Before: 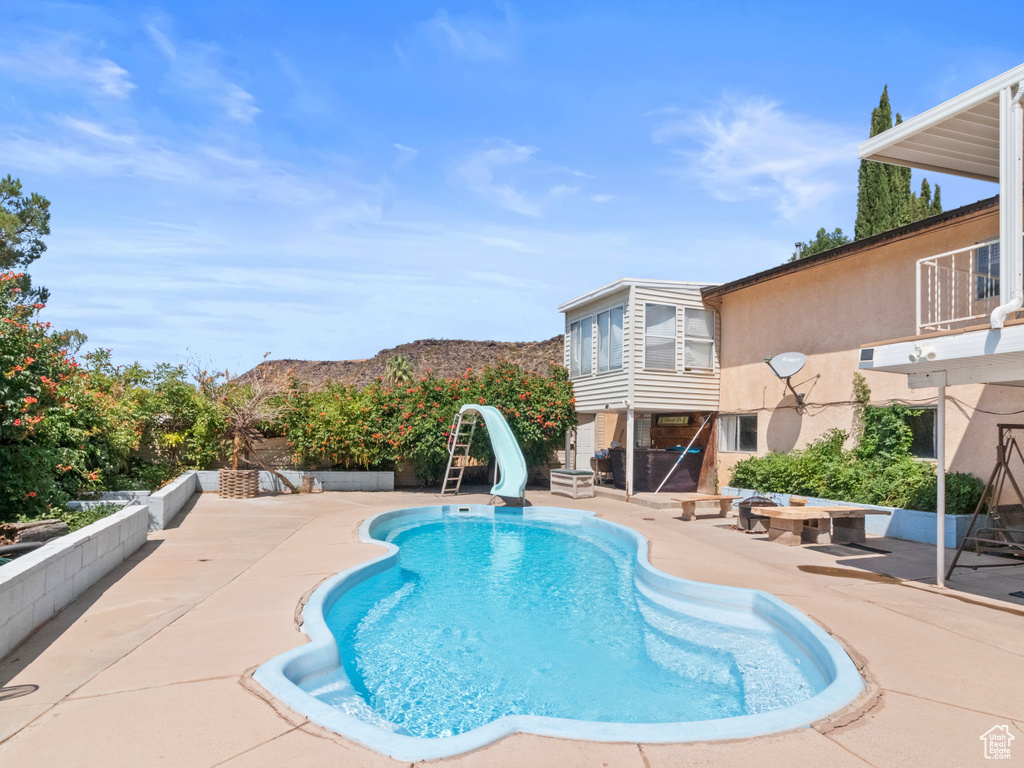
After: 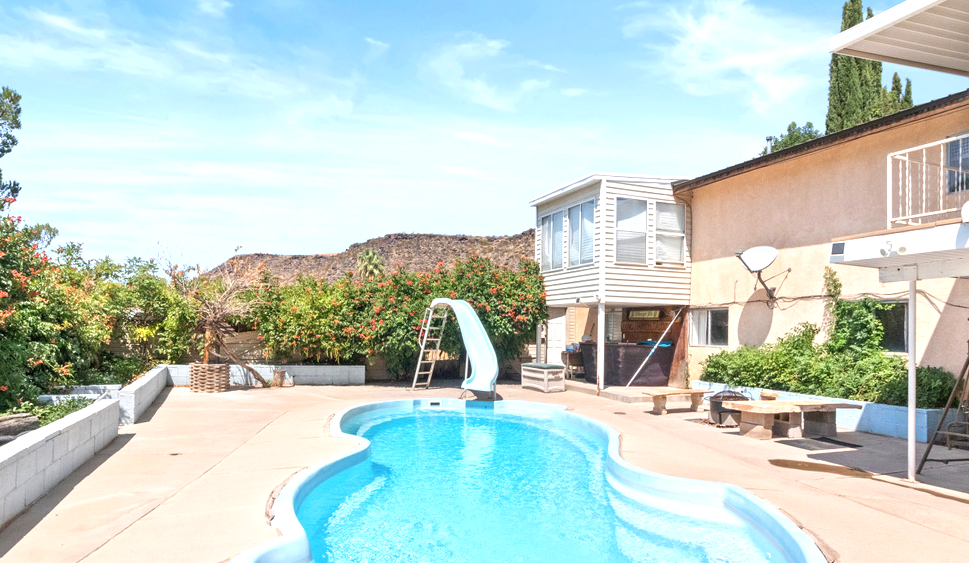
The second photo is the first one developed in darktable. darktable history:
exposure: exposure 0.67 EV, compensate highlight preservation false
crop and rotate: left 2.872%, top 13.832%, right 2.468%, bottom 12.769%
contrast brightness saturation: saturation -0.047
